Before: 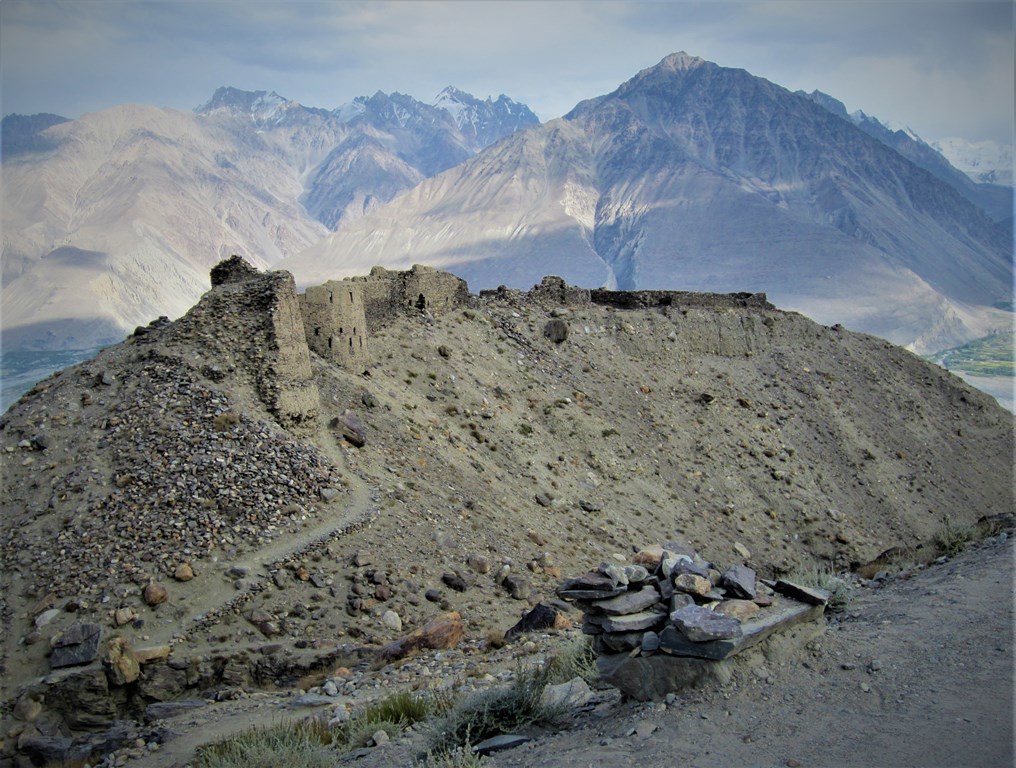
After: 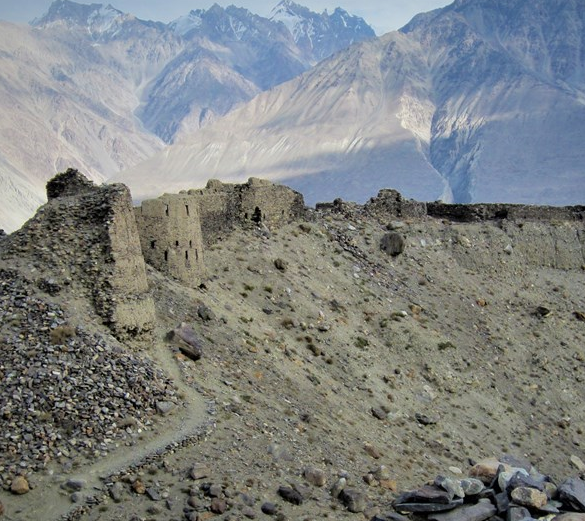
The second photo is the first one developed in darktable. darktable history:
crop: left 16.228%, top 11.369%, right 26.171%, bottom 20.686%
